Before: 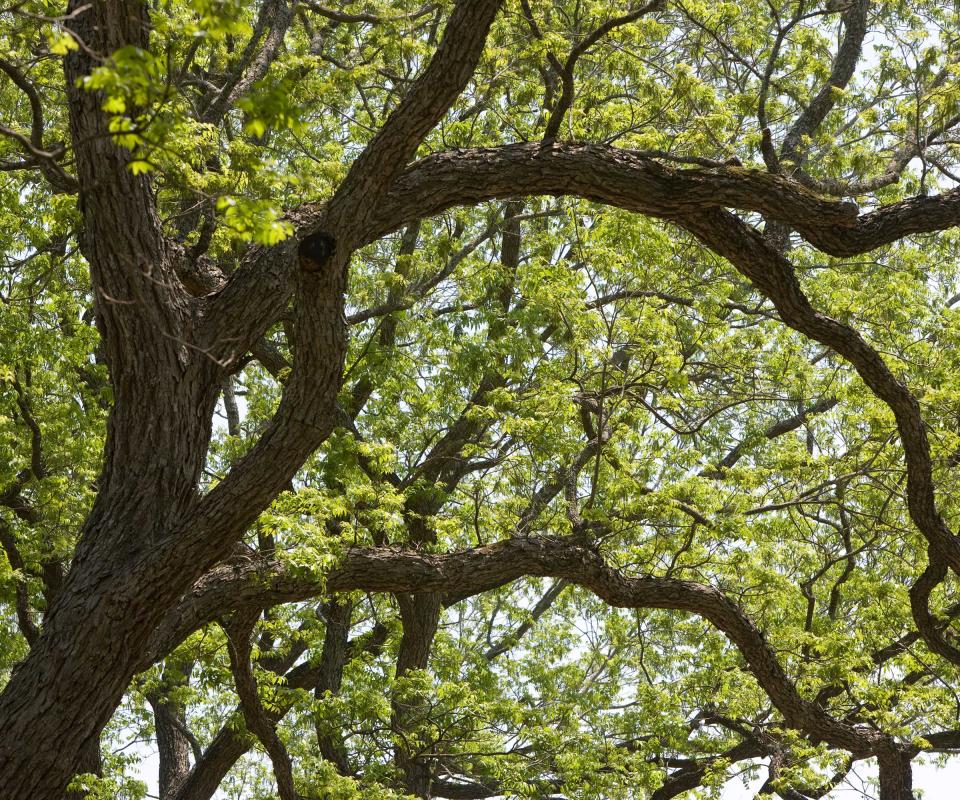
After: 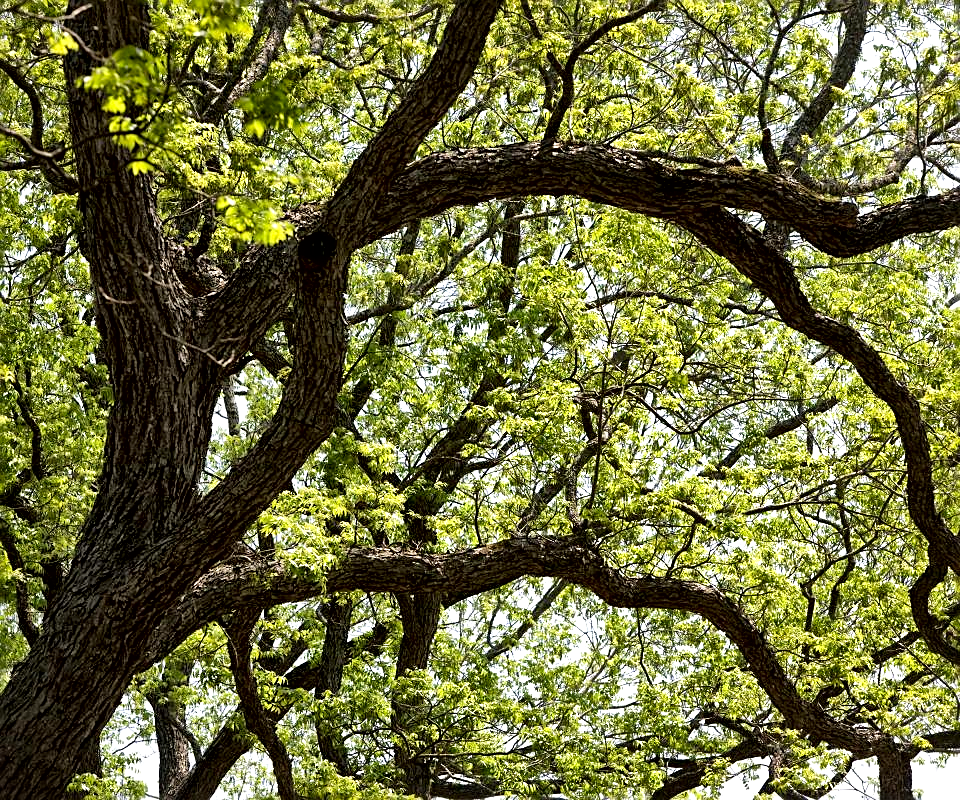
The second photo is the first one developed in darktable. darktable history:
local contrast: mode bilateral grid, contrast 44, coarseness 69, detail 214%, midtone range 0.2
tone curve: curves: ch0 [(0, 0) (0.003, 0.001) (0.011, 0.005) (0.025, 0.011) (0.044, 0.02) (0.069, 0.031) (0.1, 0.045) (0.136, 0.078) (0.177, 0.124) (0.224, 0.18) (0.277, 0.245) (0.335, 0.315) (0.399, 0.393) (0.468, 0.477) (0.543, 0.569) (0.623, 0.666) (0.709, 0.771) (0.801, 0.871) (0.898, 0.965) (1, 1)], preserve colors none
sharpen: on, module defaults
